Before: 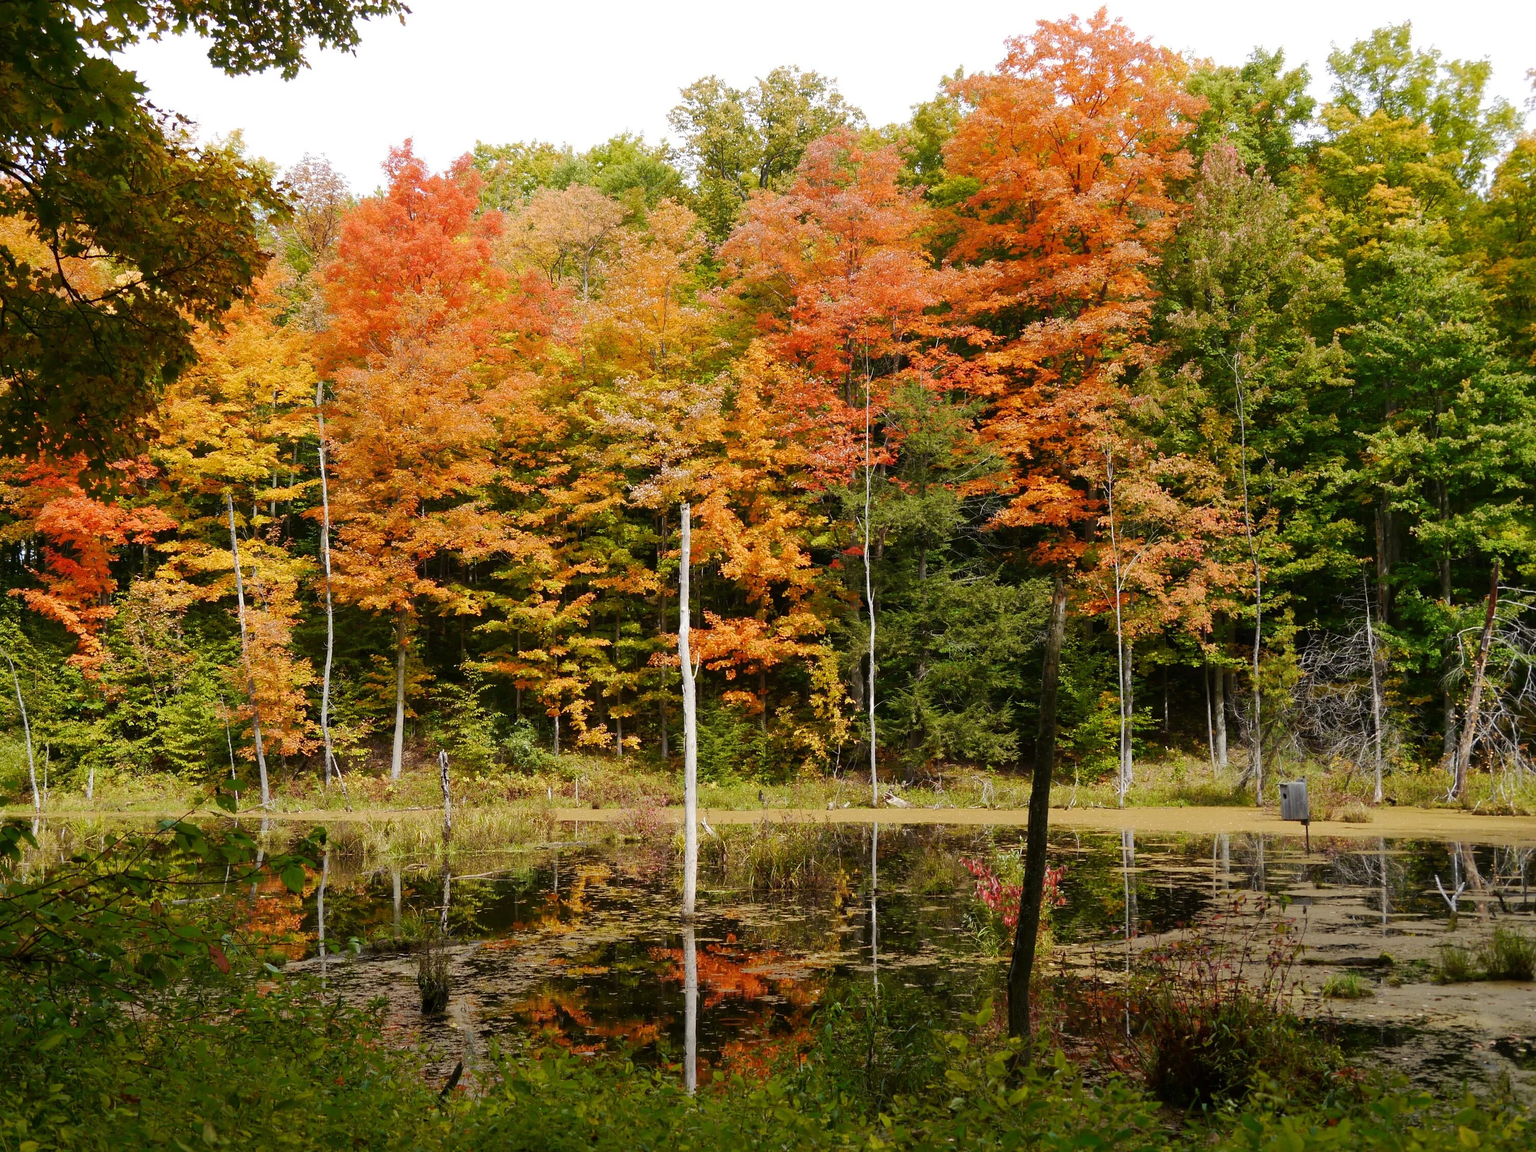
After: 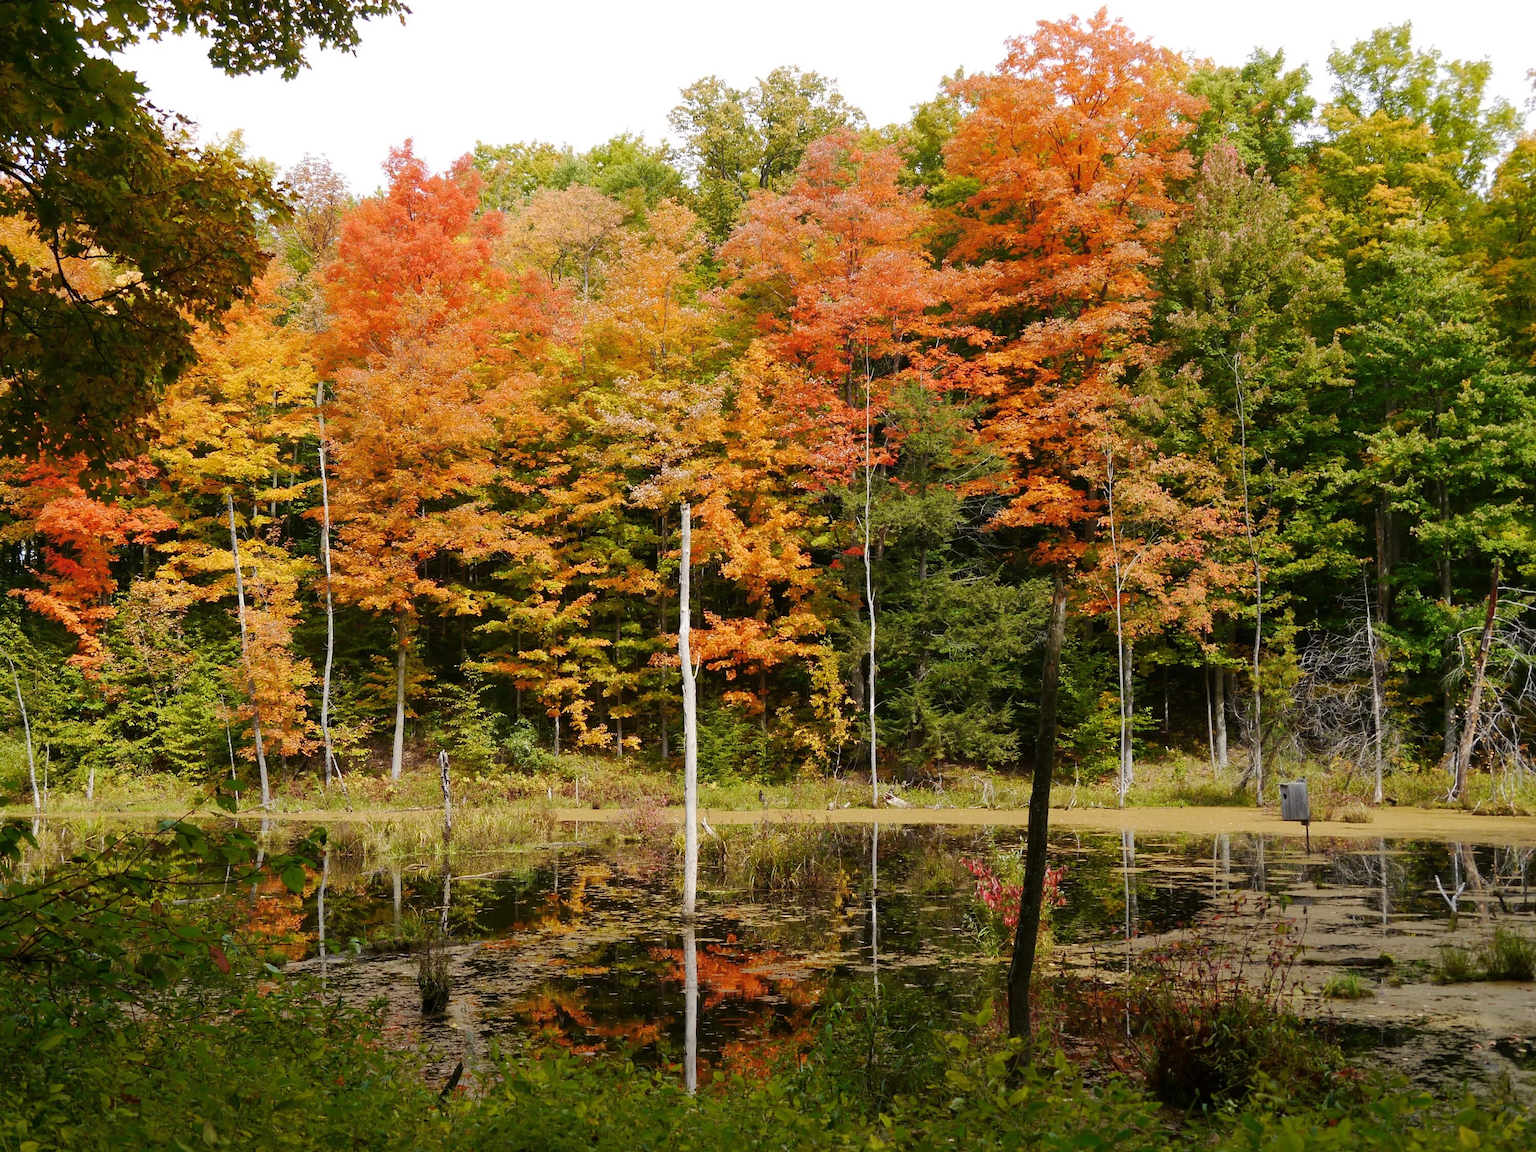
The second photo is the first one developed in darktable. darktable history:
color balance rgb: highlights gain › chroma 0.101%, highlights gain › hue 329.9°, perceptual saturation grading › global saturation 0.046%, saturation formula JzAzBz (2021)
